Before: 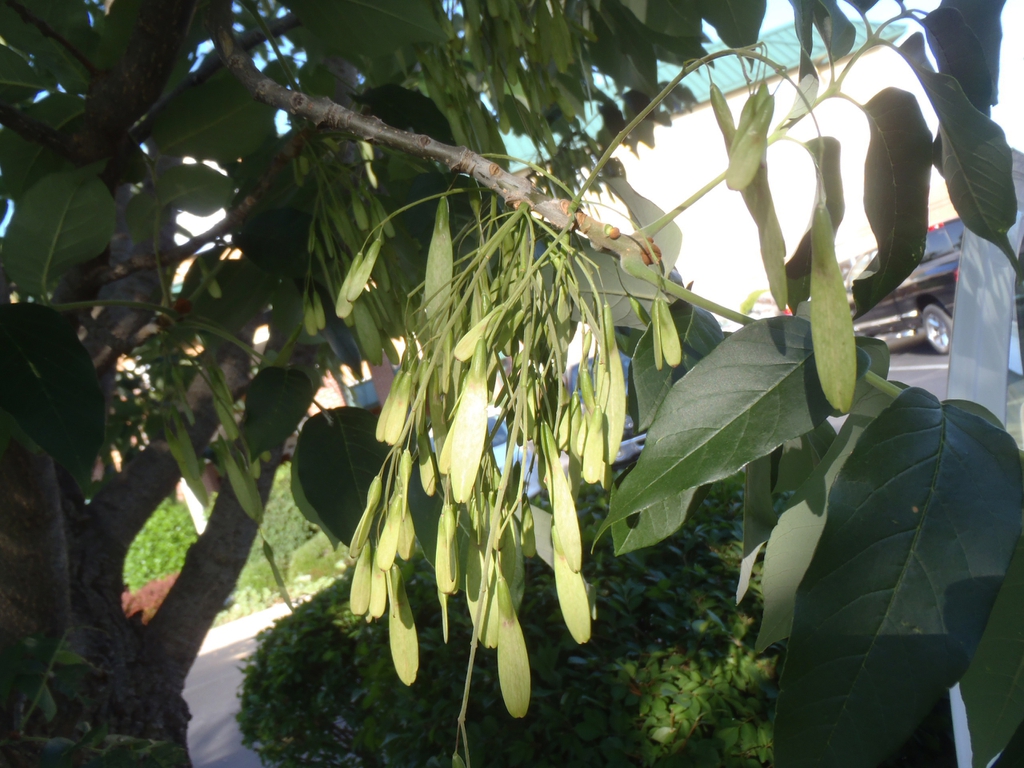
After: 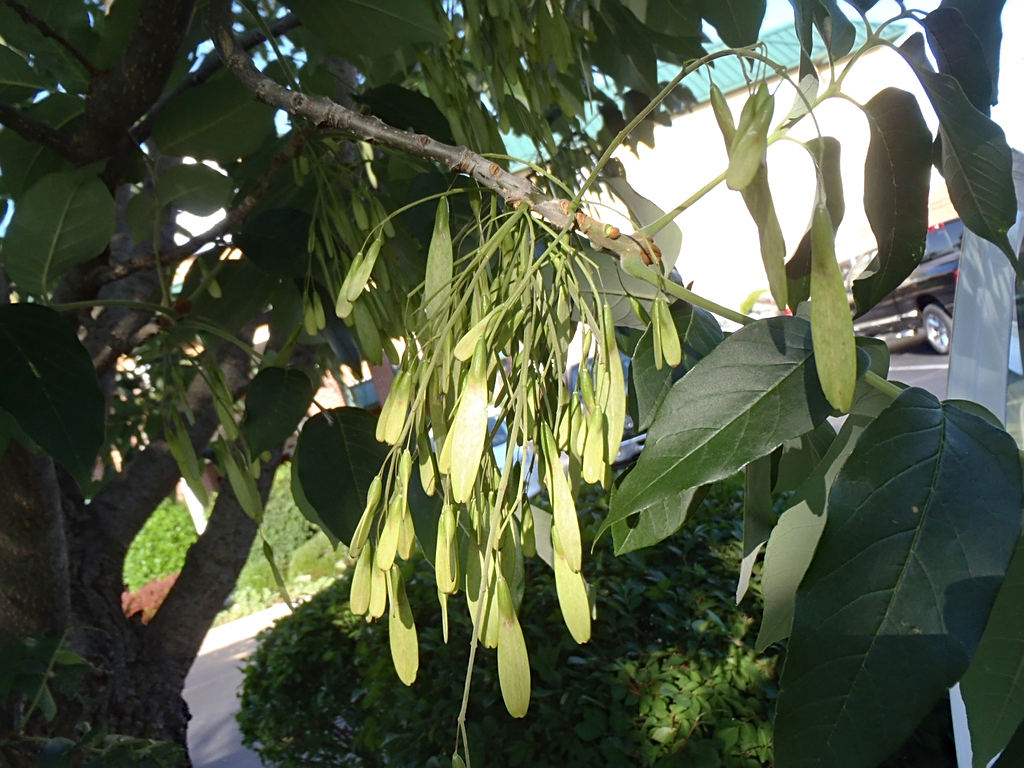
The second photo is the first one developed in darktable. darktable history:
haze removal: compatibility mode true, adaptive false
sharpen: on, module defaults
shadows and highlights: radius 127.32, shadows 30.55, highlights -31.05, low approximation 0.01, soften with gaussian
